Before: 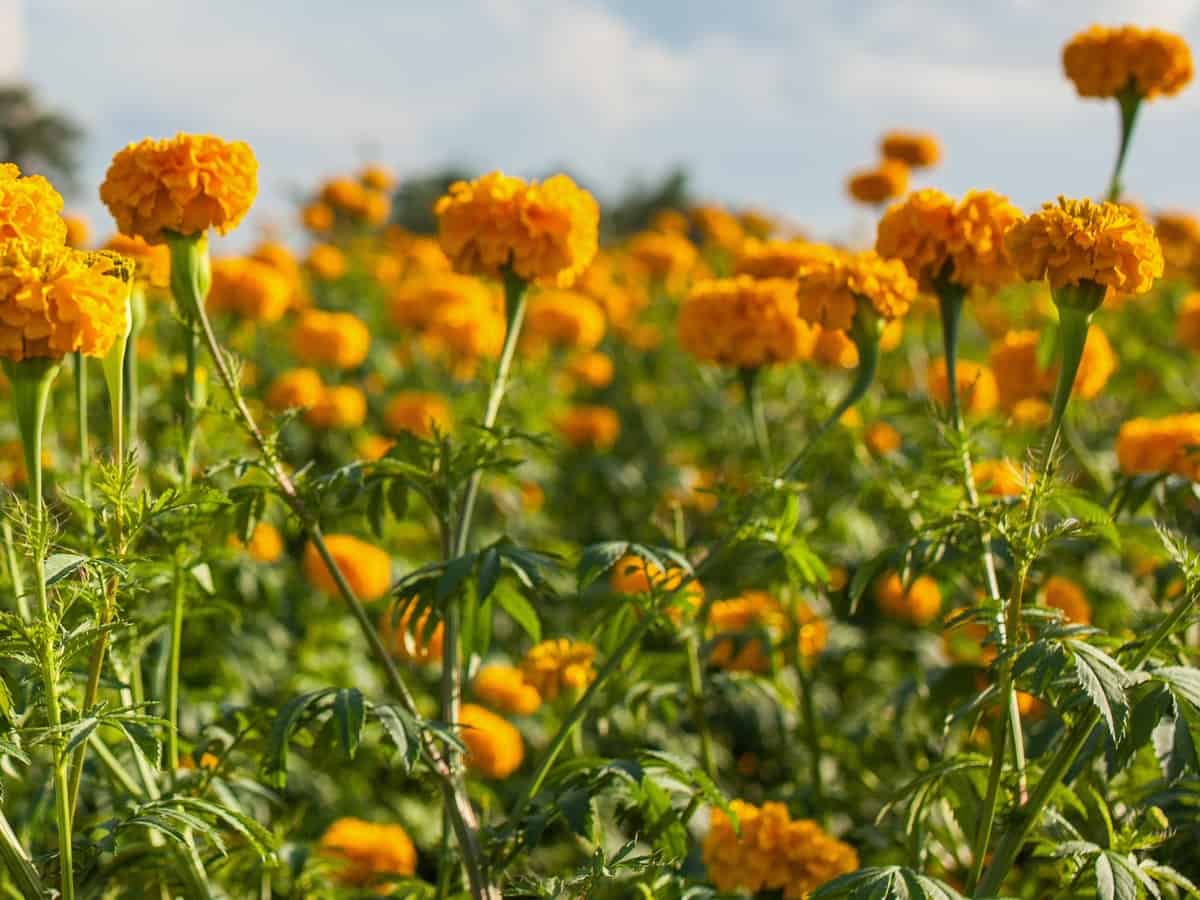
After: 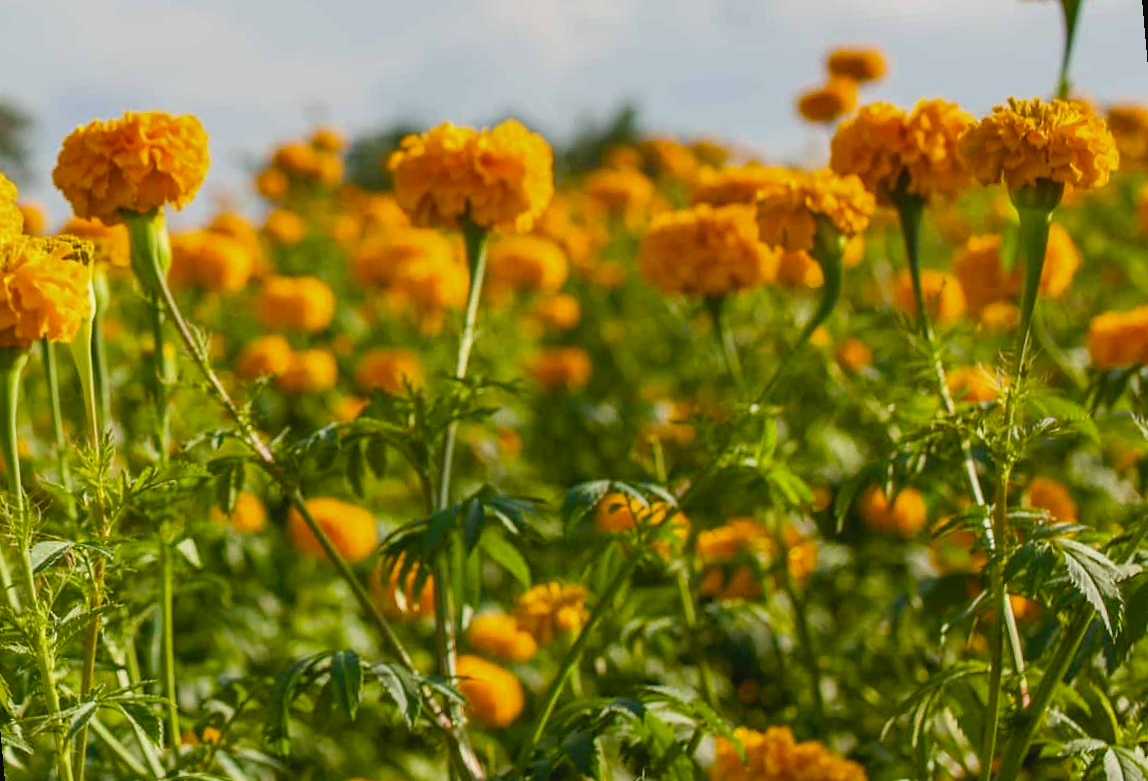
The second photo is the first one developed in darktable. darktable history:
rotate and perspective: rotation -5°, crop left 0.05, crop right 0.952, crop top 0.11, crop bottom 0.89
color balance rgb: perceptual saturation grading › global saturation 35%, perceptual saturation grading › highlights -30%, perceptual saturation grading › shadows 35%, perceptual brilliance grading › global brilliance 3%, perceptual brilliance grading › highlights -3%, perceptual brilliance grading › shadows 3%
contrast brightness saturation: contrast -0.08, brightness -0.04, saturation -0.11
